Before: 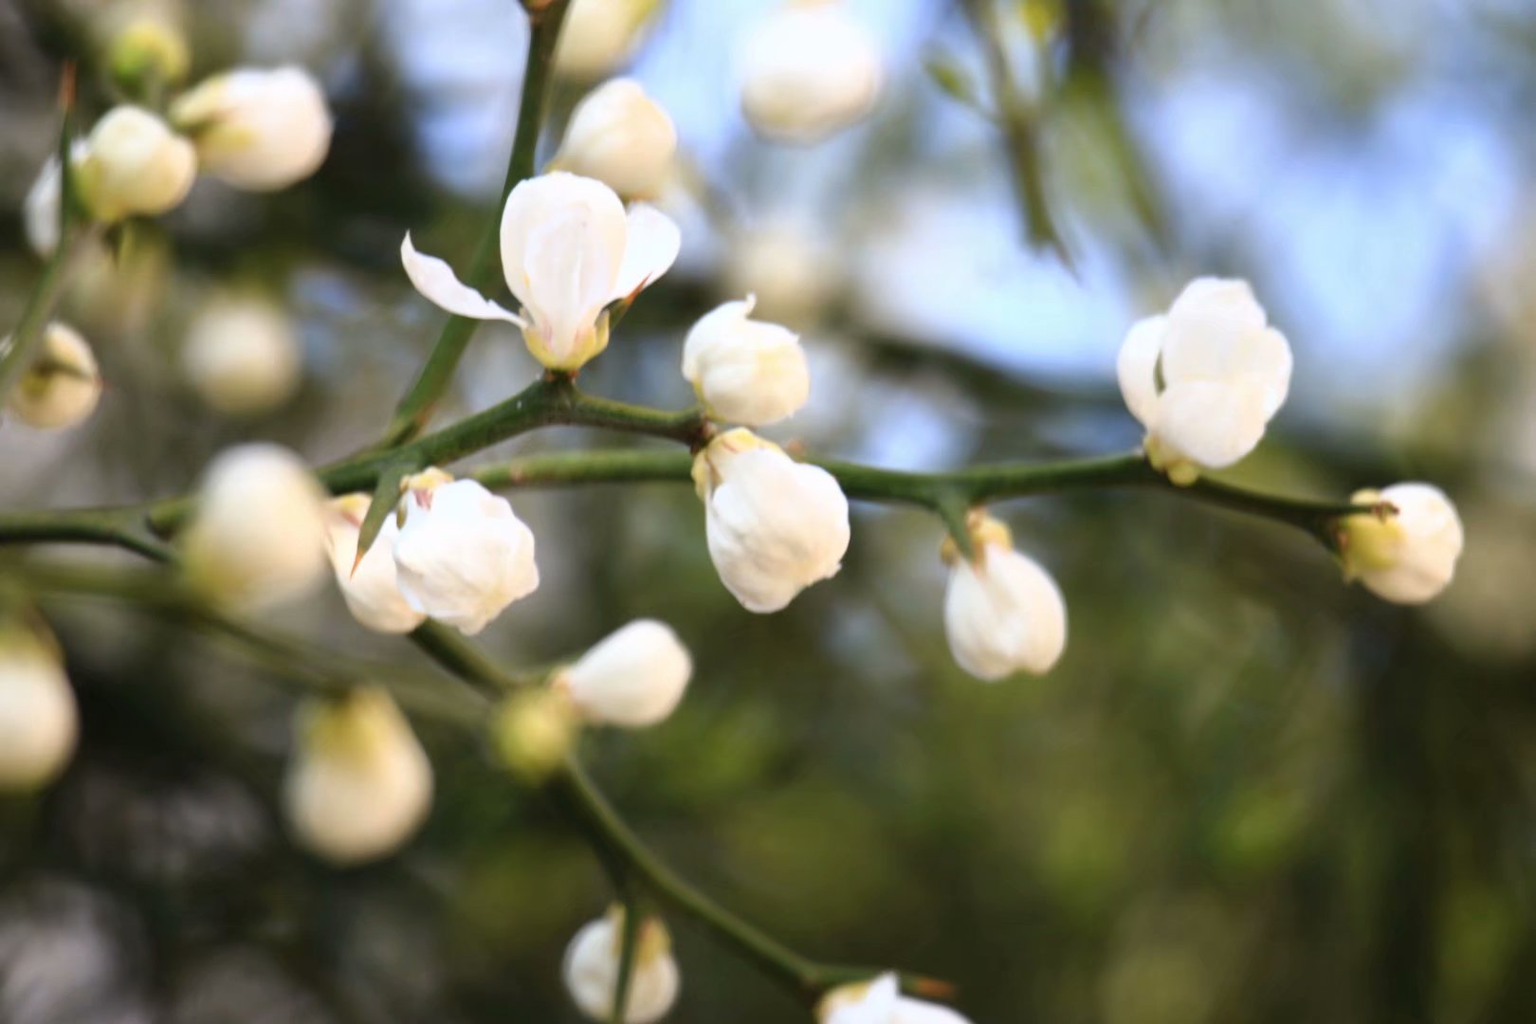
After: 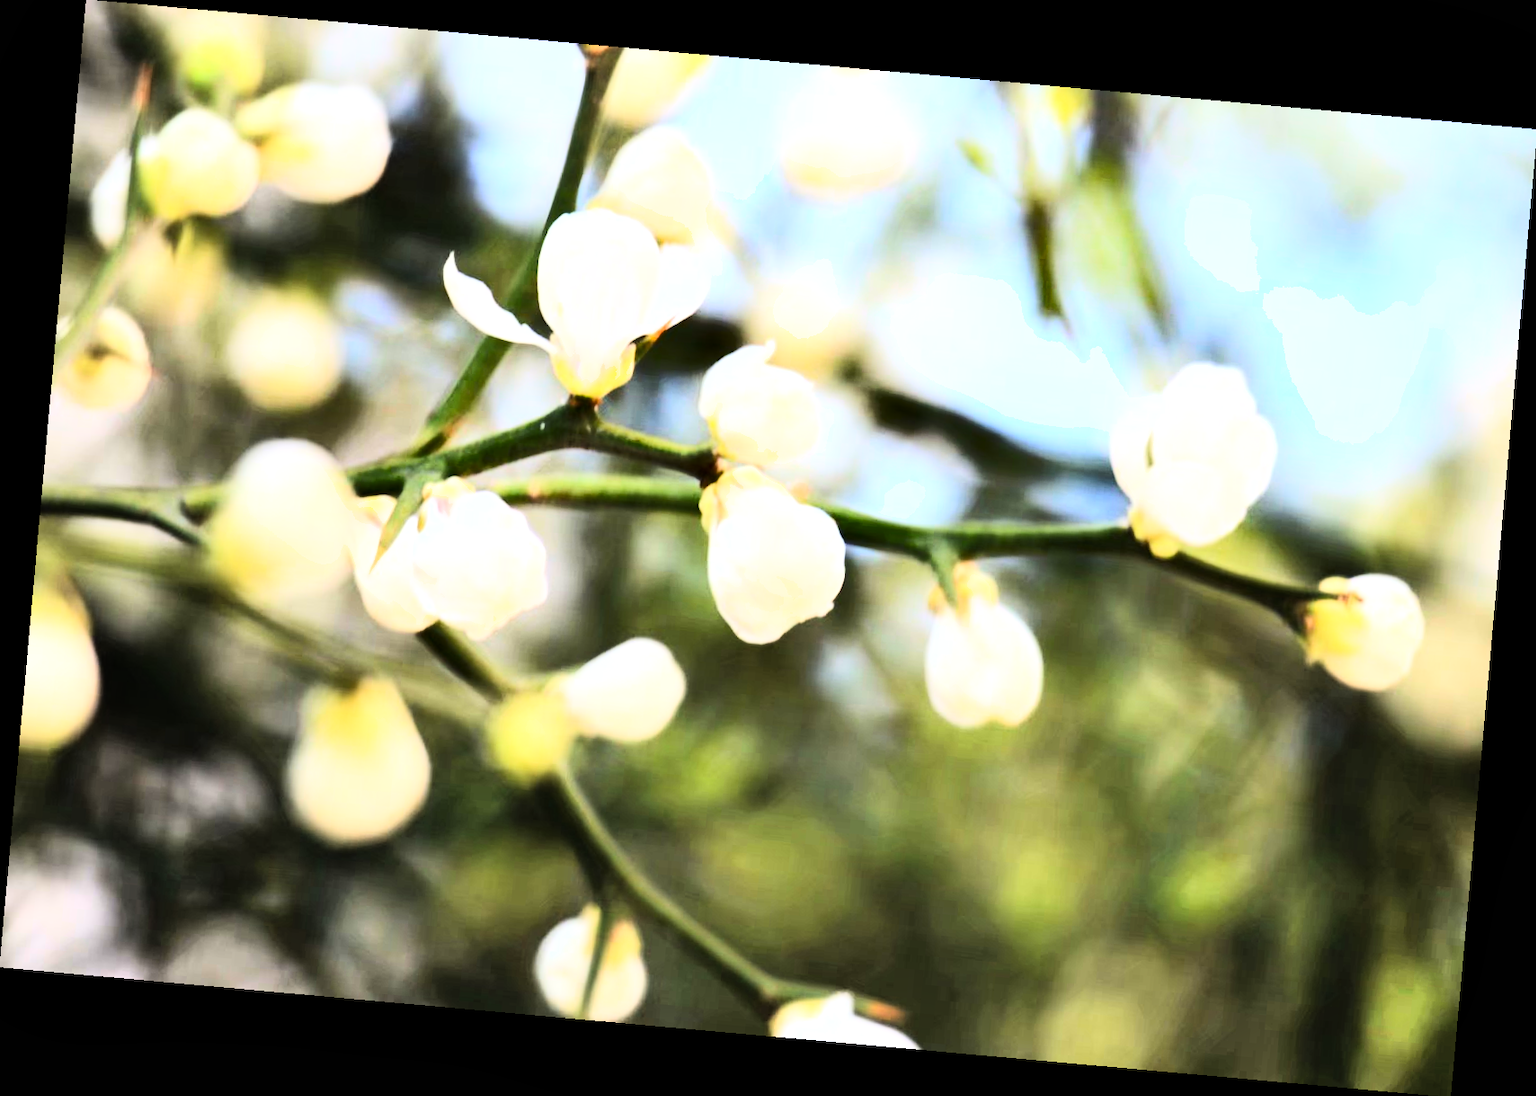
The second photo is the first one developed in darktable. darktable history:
exposure: black level correction 0, exposure 0.7 EV, compensate exposure bias true, compensate highlight preservation false
rotate and perspective: rotation 5.12°, automatic cropping off
rgb curve: curves: ch0 [(0, 0) (0.21, 0.15) (0.24, 0.21) (0.5, 0.75) (0.75, 0.96) (0.89, 0.99) (1, 1)]; ch1 [(0, 0.02) (0.21, 0.13) (0.25, 0.2) (0.5, 0.67) (0.75, 0.9) (0.89, 0.97) (1, 1)]; ch2 [(0, 0.02) (0.21, 0.13) (0.25, 0.2) (0.5, 0.67) (0.75, 0.9) (0.89, 0.97) (1, 1)], compensate middle gray true
shadows and highlights: radius 100.41, shadows 50.55, highlights -64.36, highlights color adjustment 49.82%, soften with gaussian
